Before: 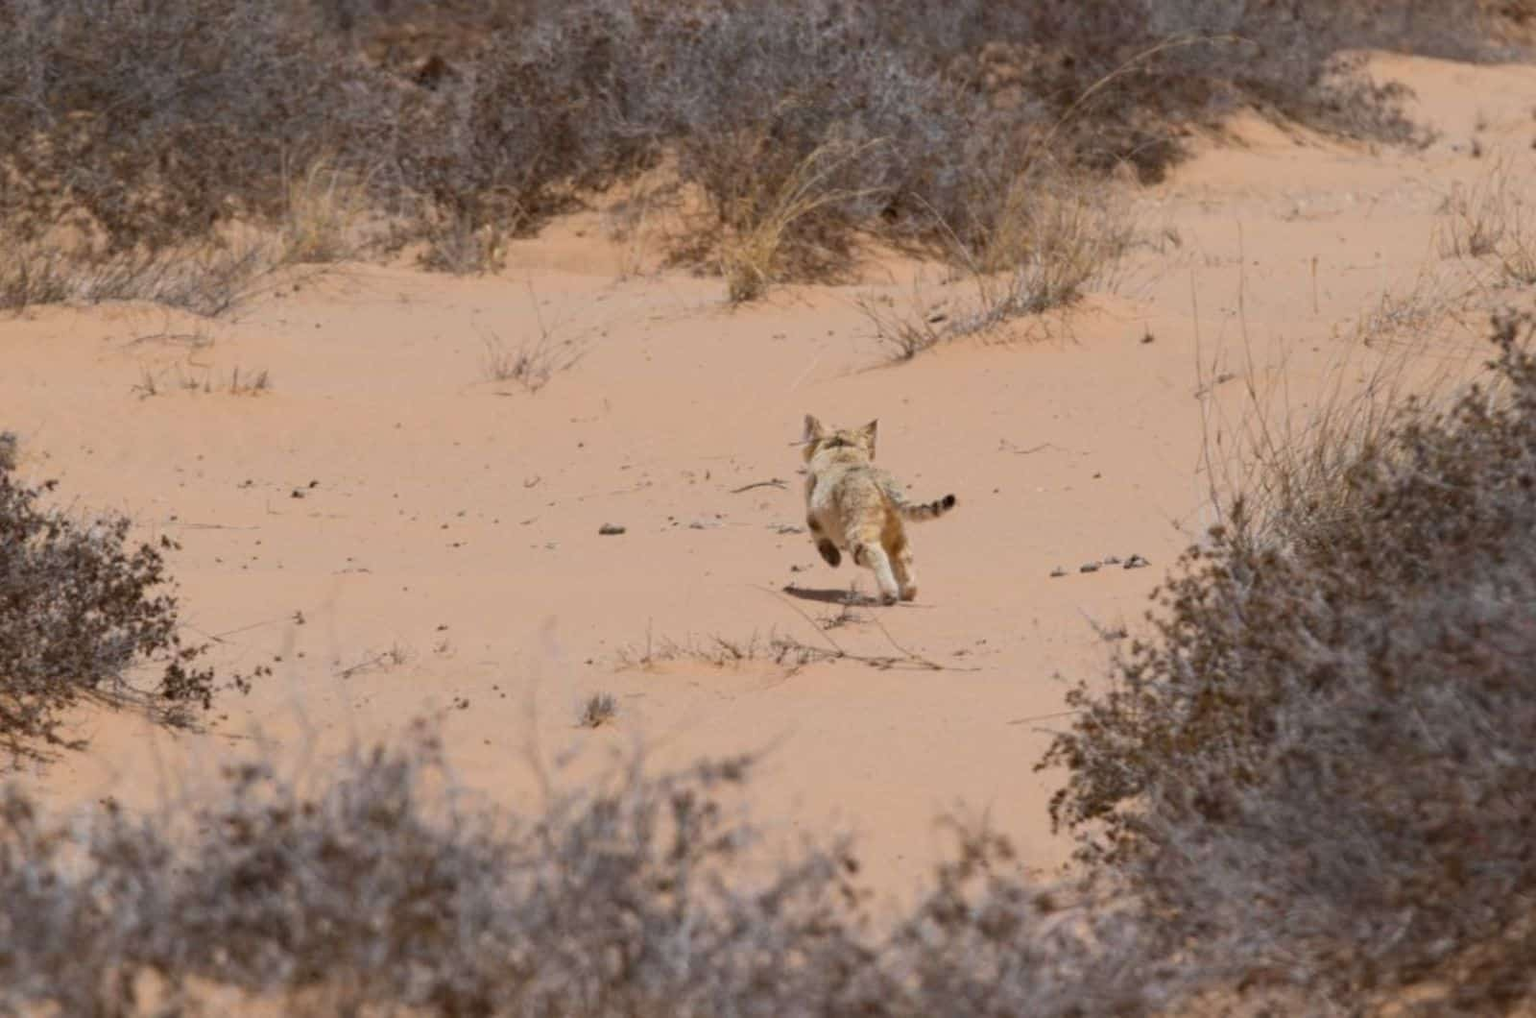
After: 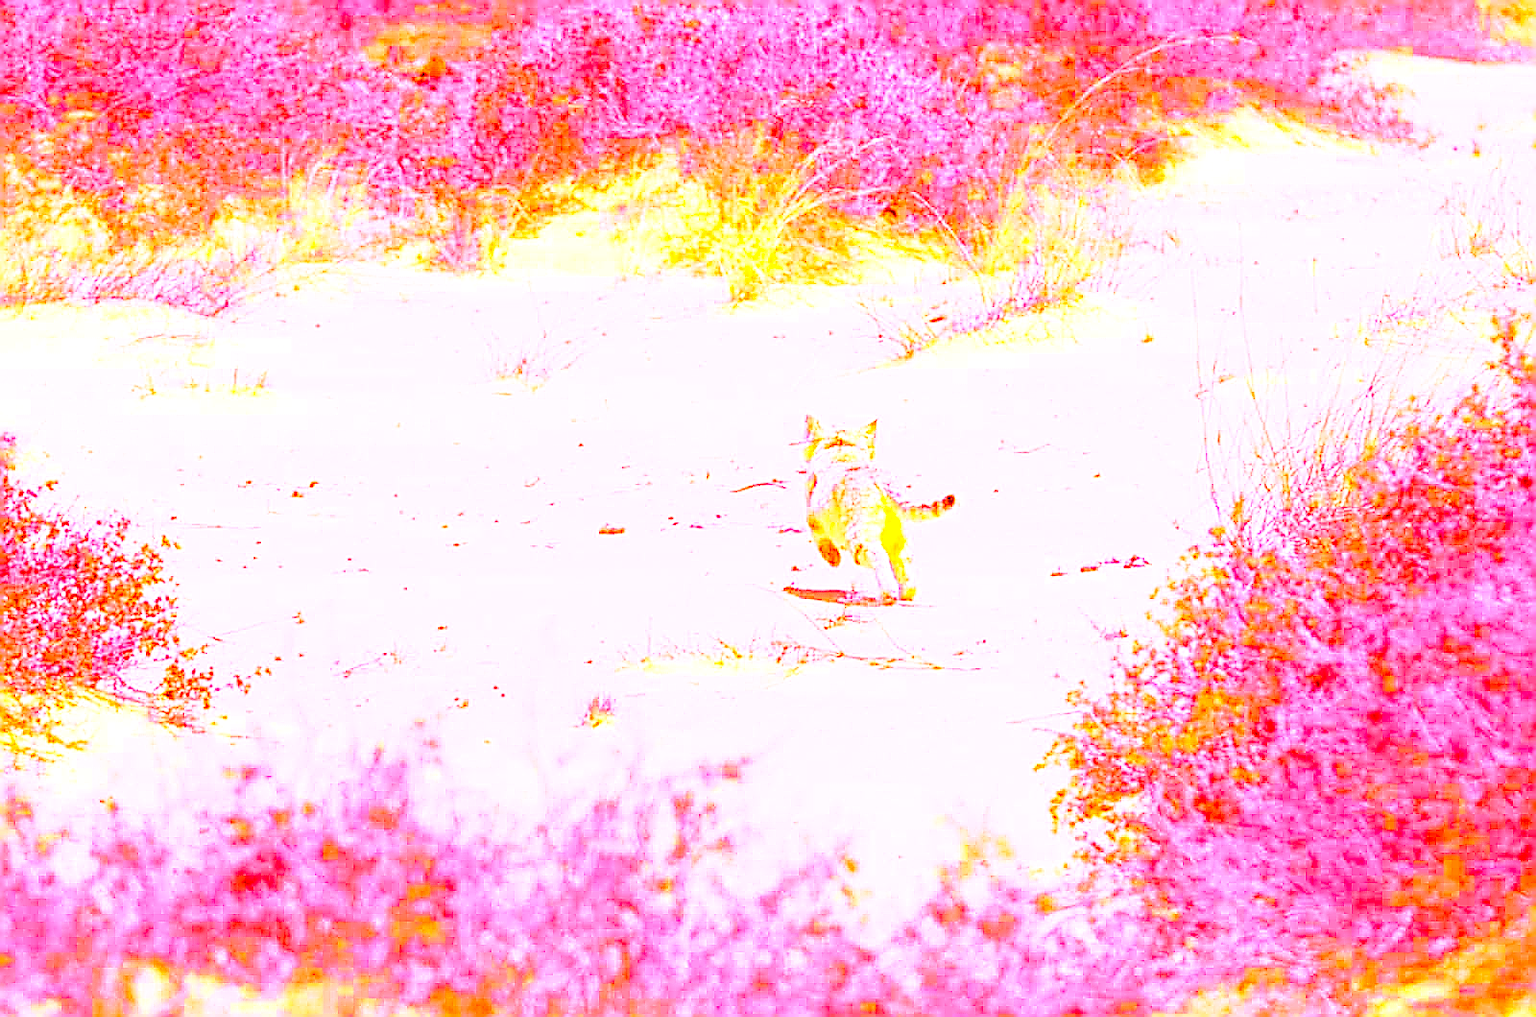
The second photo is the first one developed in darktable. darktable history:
local contrast: on, module defaults
exposure: black level correction 0, exposure 1.1 EV, compensate highlight preservation false
contrast brightness saturation: saturation -0.17
color balance rgb: linear chroma grading › global chroma 9%, perceptual saturation grading › global saturation 36%, perceptual saturation grading › shadows 35%, perceptual brilliance grading › global brilliance 15%, perceptual brilliance grading › shadows -35%, global vibrance 15%
white balance: red 4.26, blue 1.802
sharpen: radius 1.4, amount 1.25, threshold 0.7
base curve: curves: ch0 [(0, 0) (0.028, 0.03) (0.121, 0.232) (0.46, 0.748) (0.859, 0.968) (1, 1)], preserve colors none
haze removal: compatibility mode true, adaptive false
